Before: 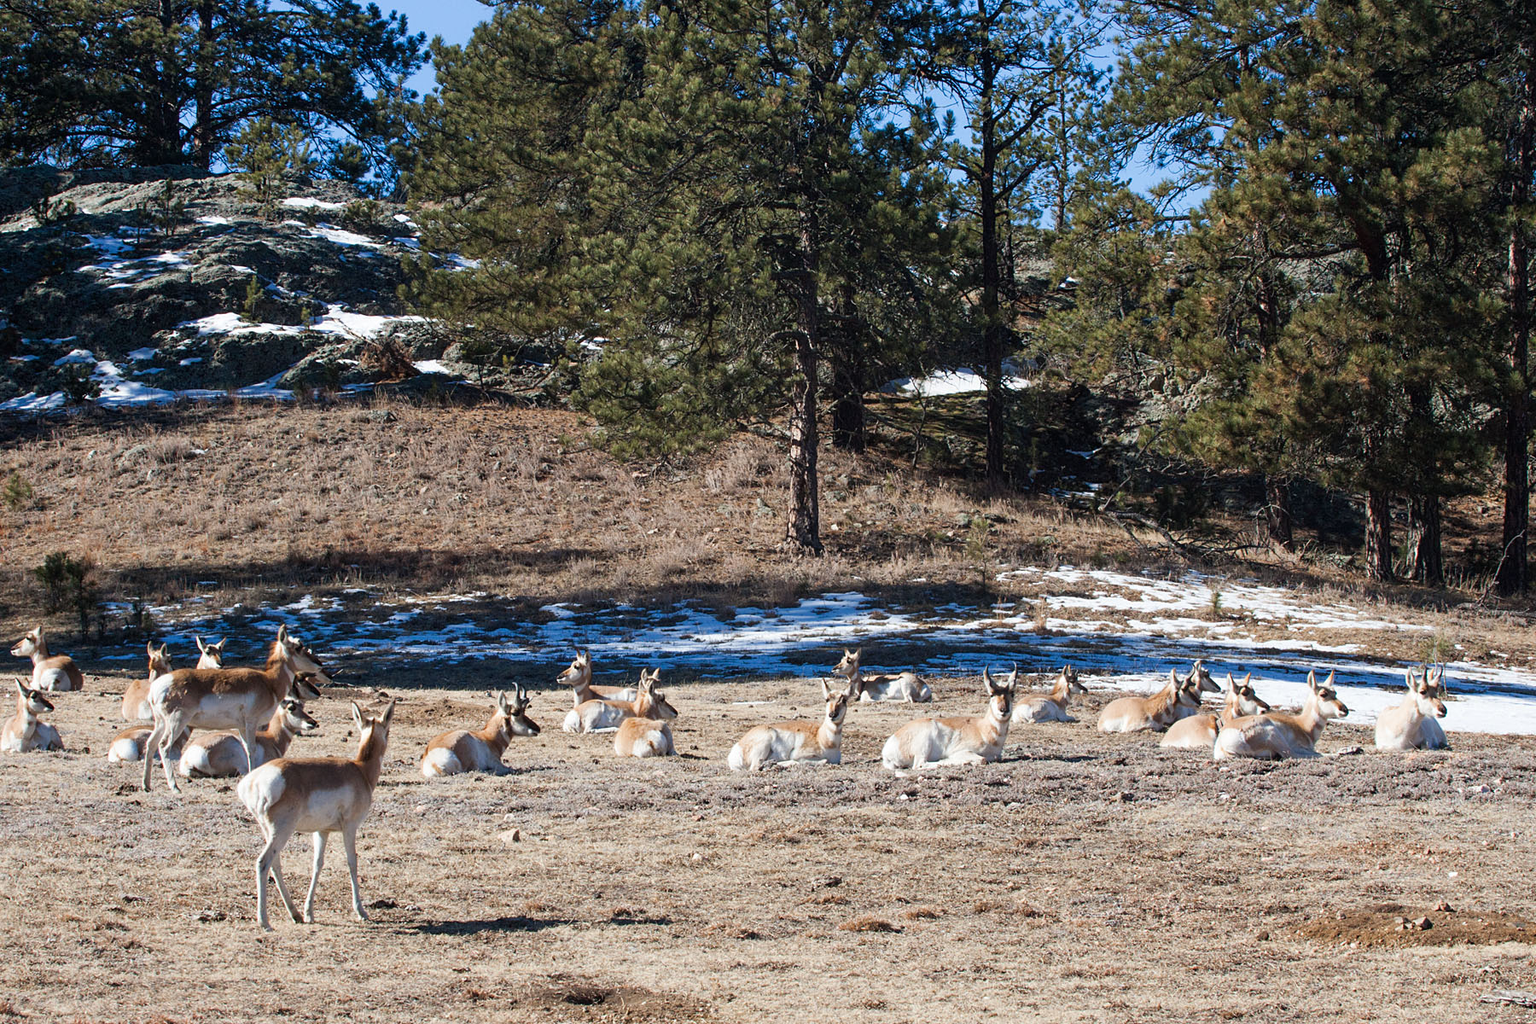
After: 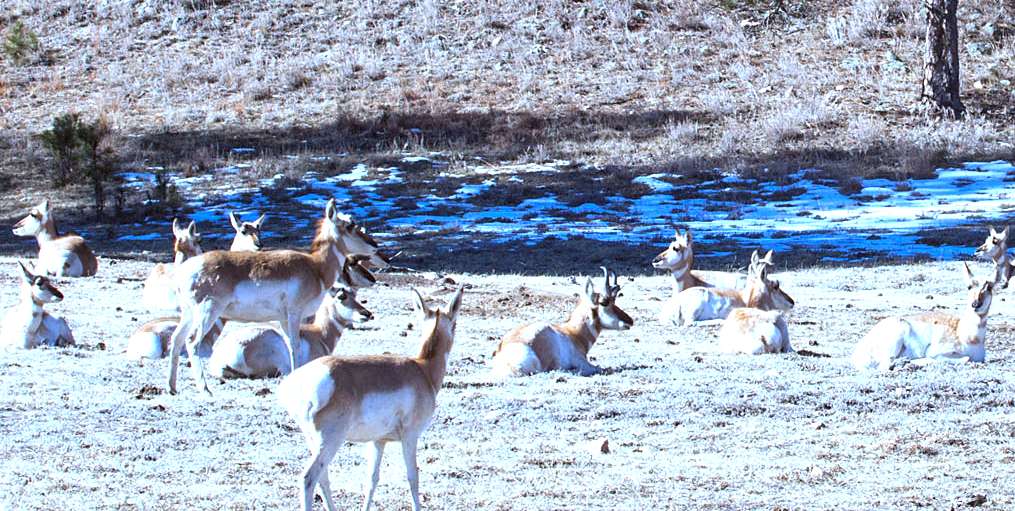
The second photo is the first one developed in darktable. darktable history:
crop: top 44.483%, right 43.593%, bottom 12.892%
color correction: highlights a* -4.98, highlights b* -3.76, shadows a* 3.83, shadows b* 4.08
white balance: red 0.871, blue 1.249
exposure: exposure 1.061 EV, compensate highlight preservation false
